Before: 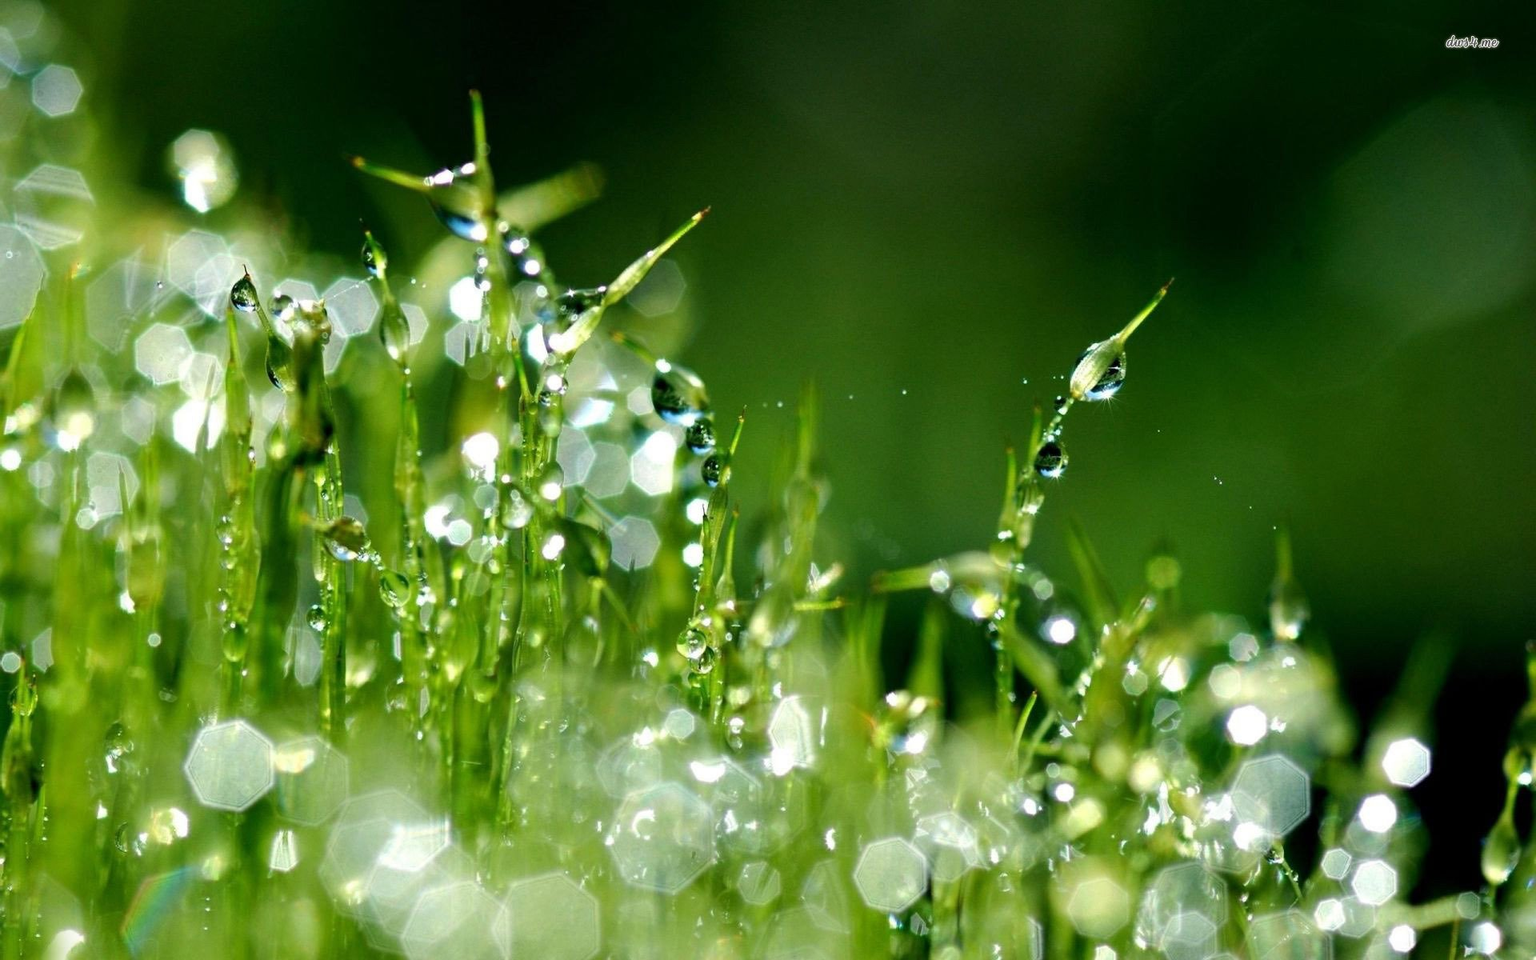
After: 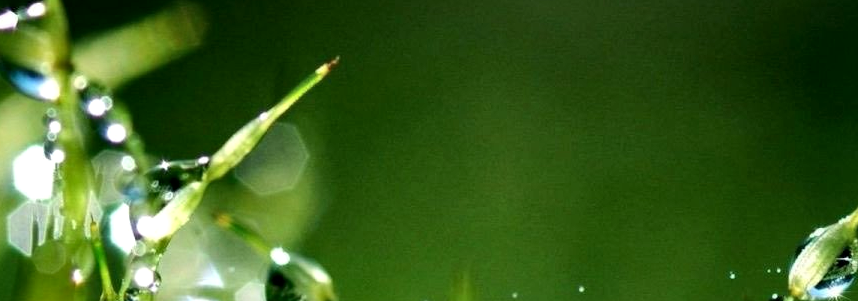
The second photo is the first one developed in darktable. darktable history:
crop: left 28.64%, top 16.832%, right 26.637%, bottom 58.055%
local contrast: mode bilateral grid, contrast 25, coarseness 60, detail 151%, midtone range 0.2
base curve: curves: ch0 [(0, 0) (0.472, 0.508) (1, 1)]
